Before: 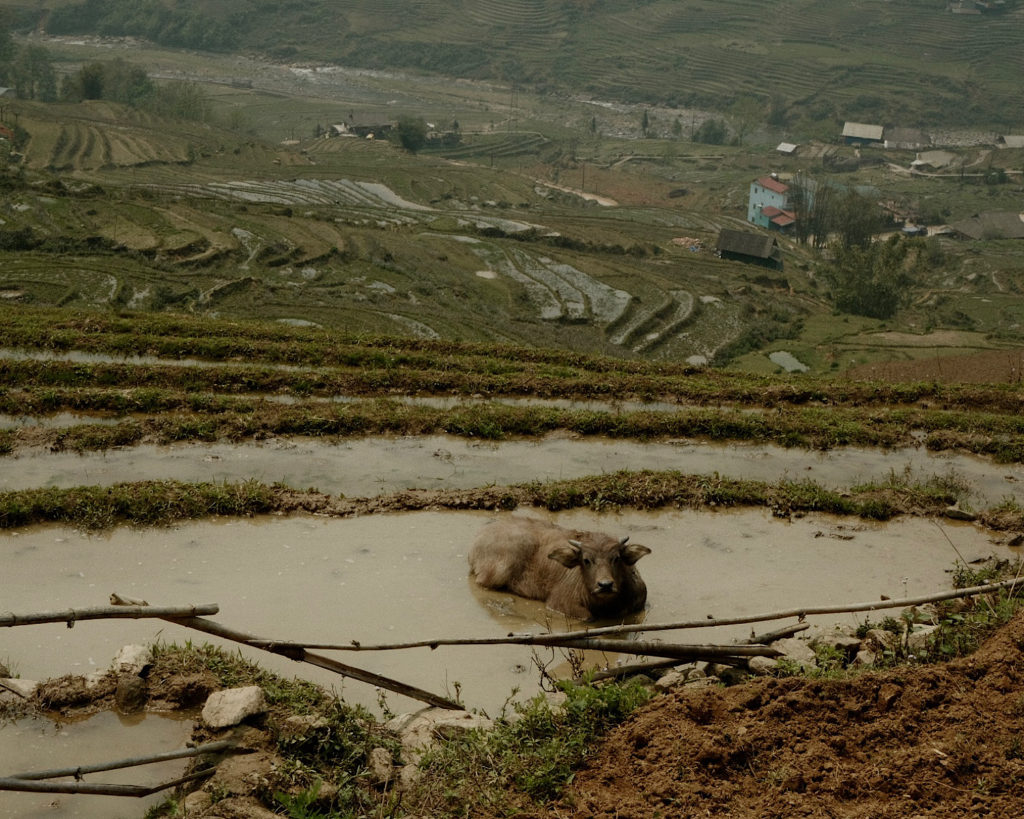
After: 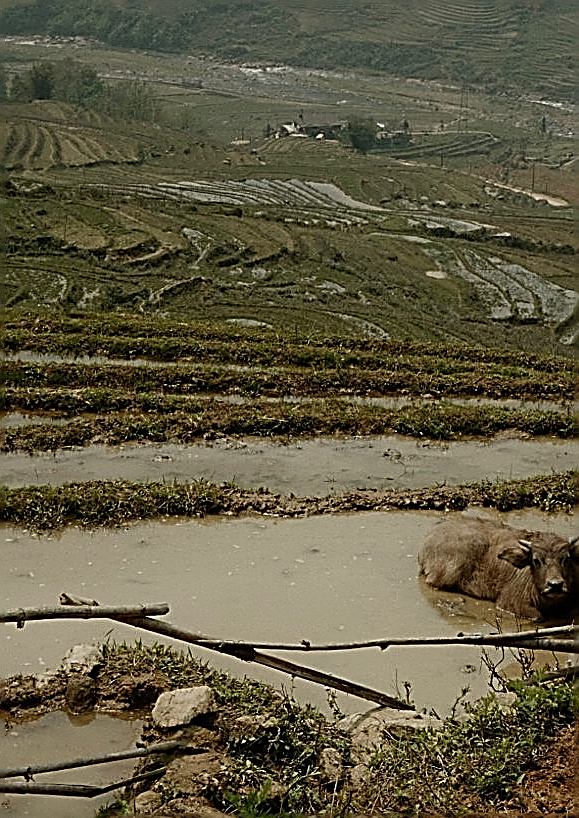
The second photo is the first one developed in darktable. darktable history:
sharpen: amount 1.998
crop: left 4.937%, right 38.437%
